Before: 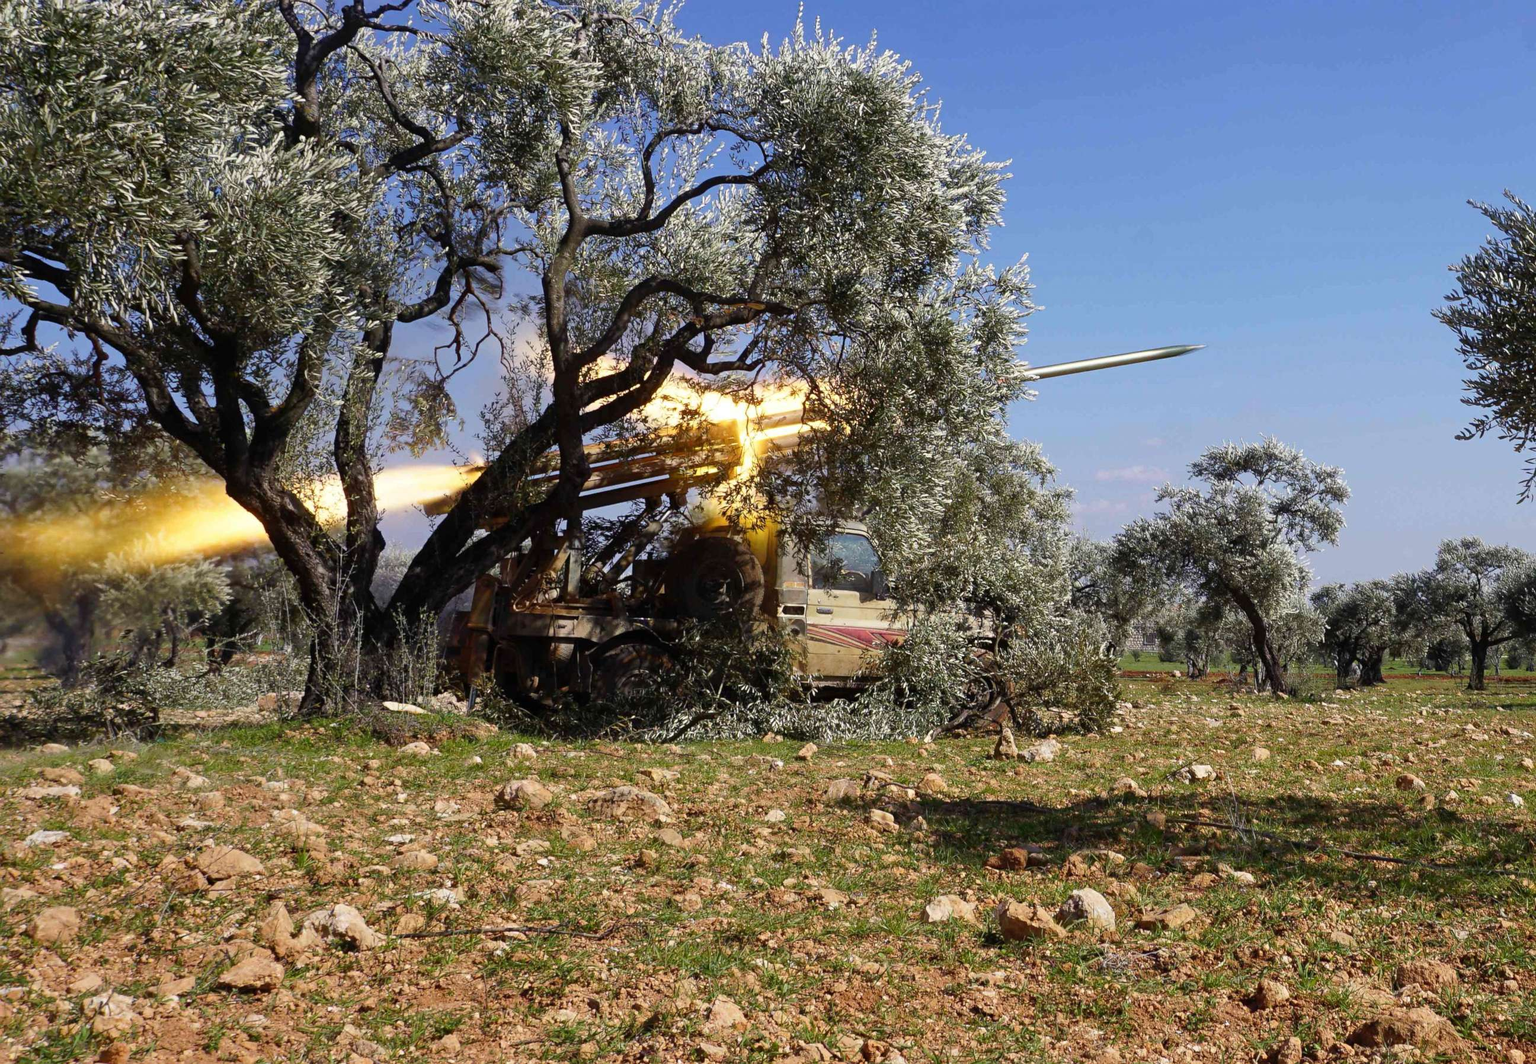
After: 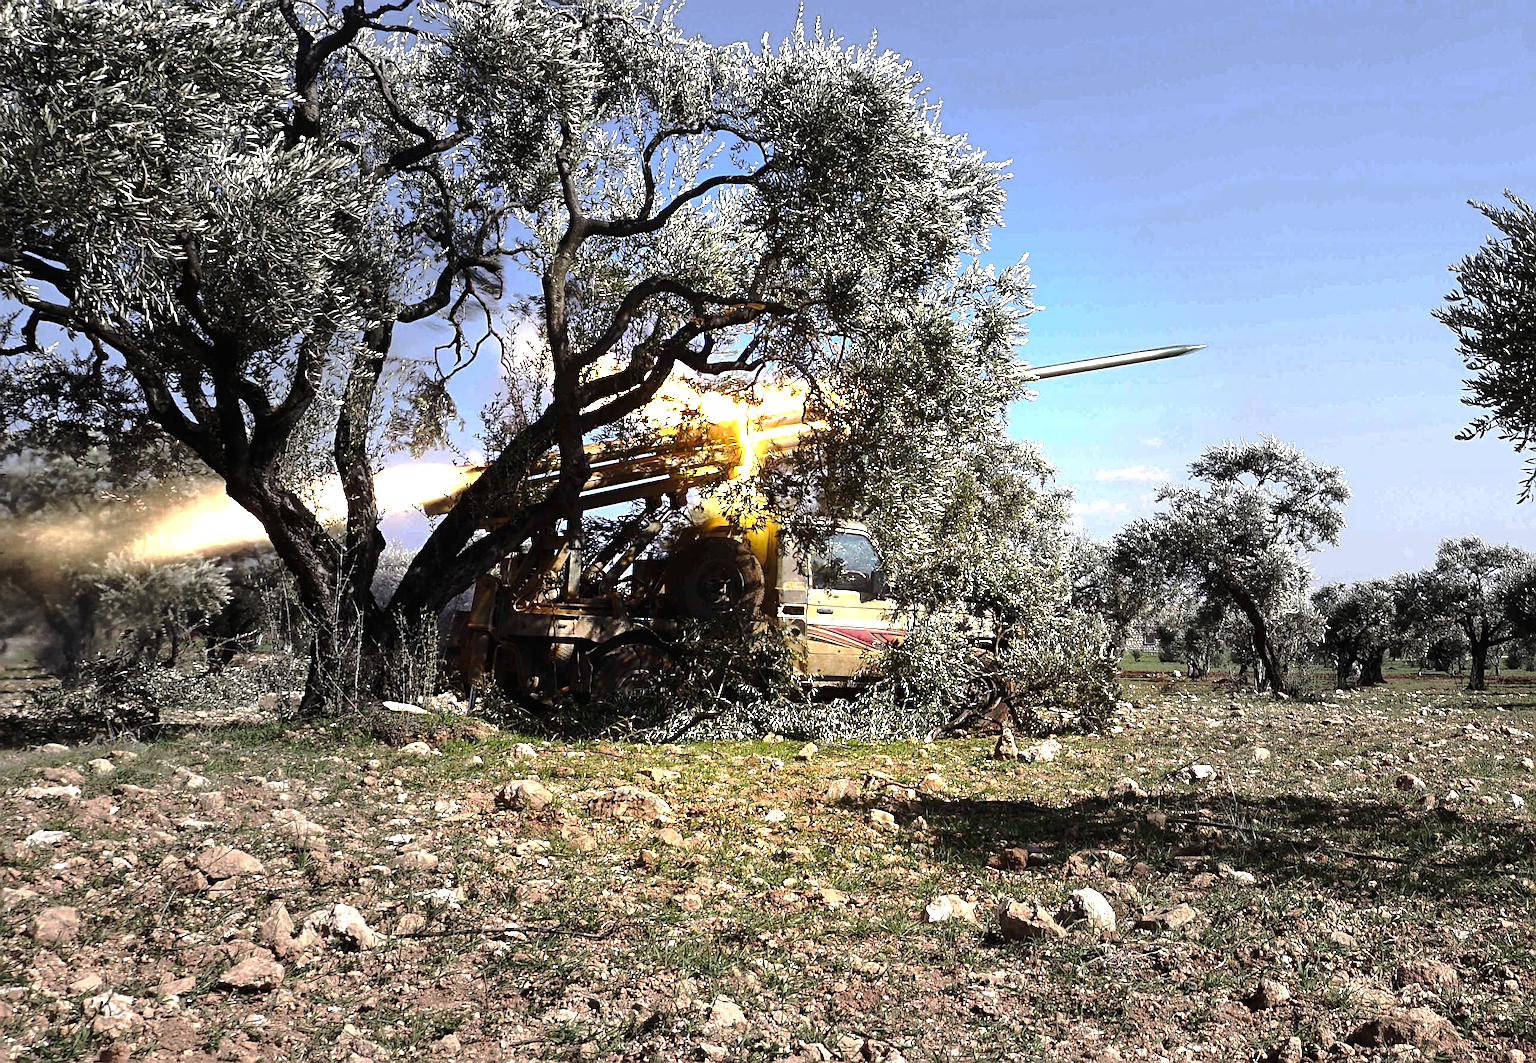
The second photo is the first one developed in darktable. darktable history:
sharpen: on, module defaults
tone equalizer: -8 EV -0.731 EV, -7 EV -0.73 EV, -6 EV -0.599 EV, -5 EV -0.363 EV, -3 EV 0.396 EV, -2 EV 0.6 EV, -1 EV 0.679 EV, +0 EV 0.722 EV, edges refinement/feathering 500, mask exposure compensation -1.57 EV, preserve details no
vignetting: fall-off start 30.33%, fall-off radius 34.33%, brightness -0.327
tone curve: curves: ch0 [(0, 0) (0.003, 0.01) (0.011, 0.014) (0.025, 0.029) (0.044, 0.051) (0.069, 0.072) (0.1, 0.097) (0.136, 0.123) (0.177, 0.16) (0.224, 0.2) (0.277, 0.248) (0.335, 0.305) (0.399, 0.37) (0.468, 0.454) (0.543, 0.534) (0.623, 0.609) (0.709, 0.681) (0.801, 0.752) (0.898, 0.841) (1, 1)], preserve colors none
exposure: black level correction 0, exposure 0.499 EV, compensate highlight preservation false
